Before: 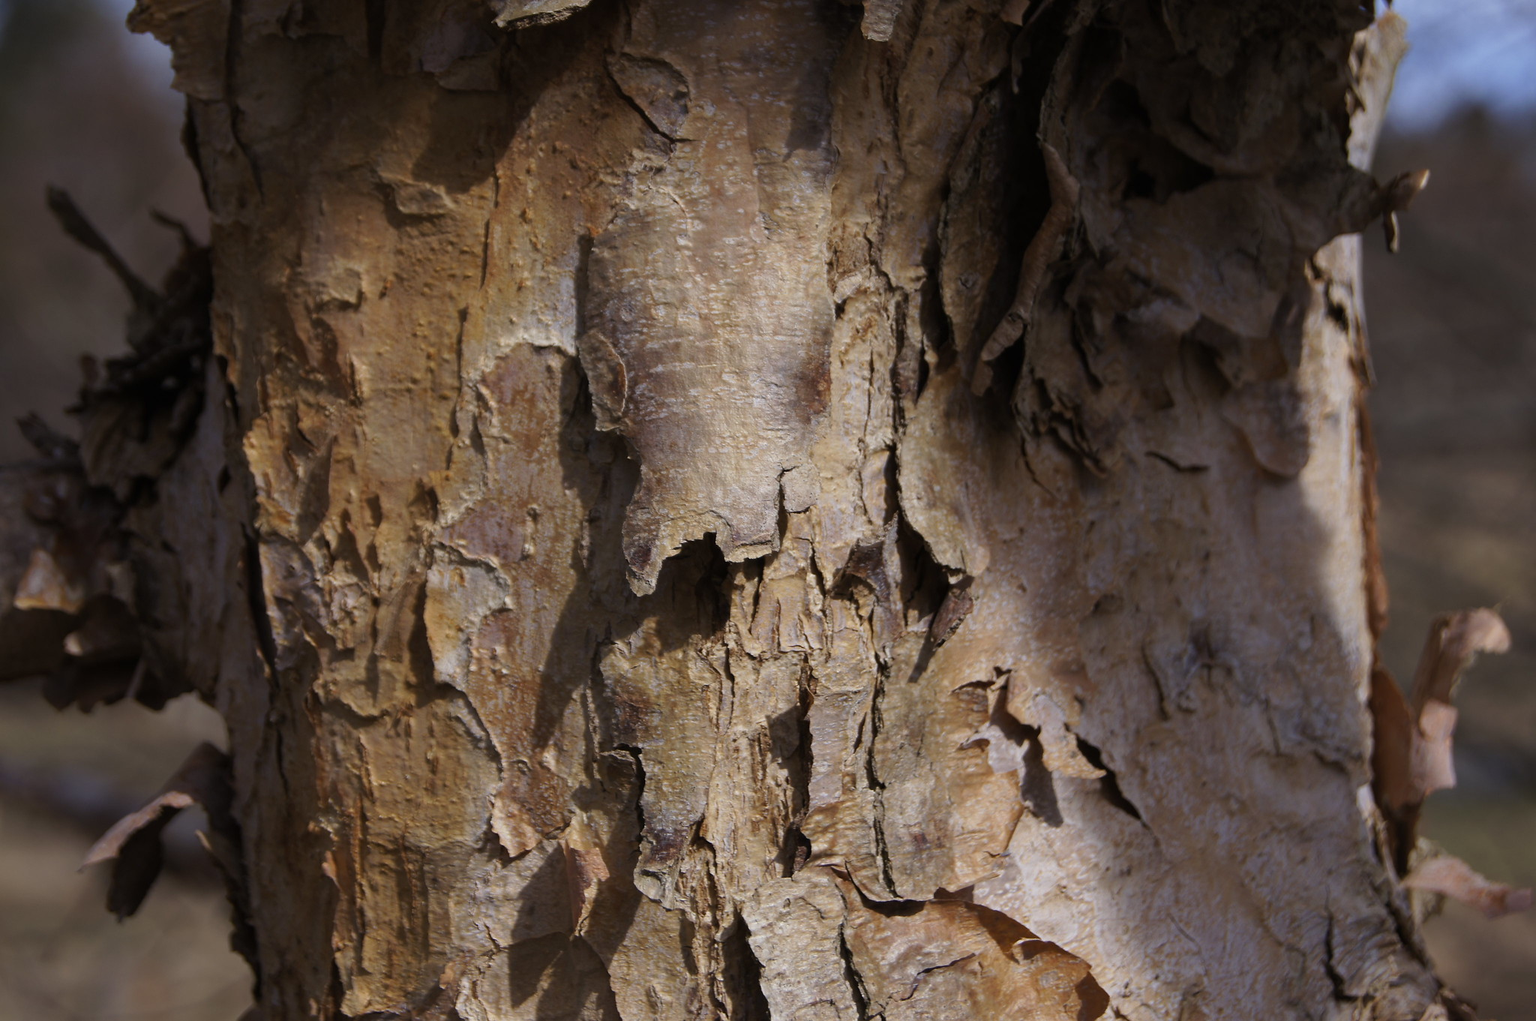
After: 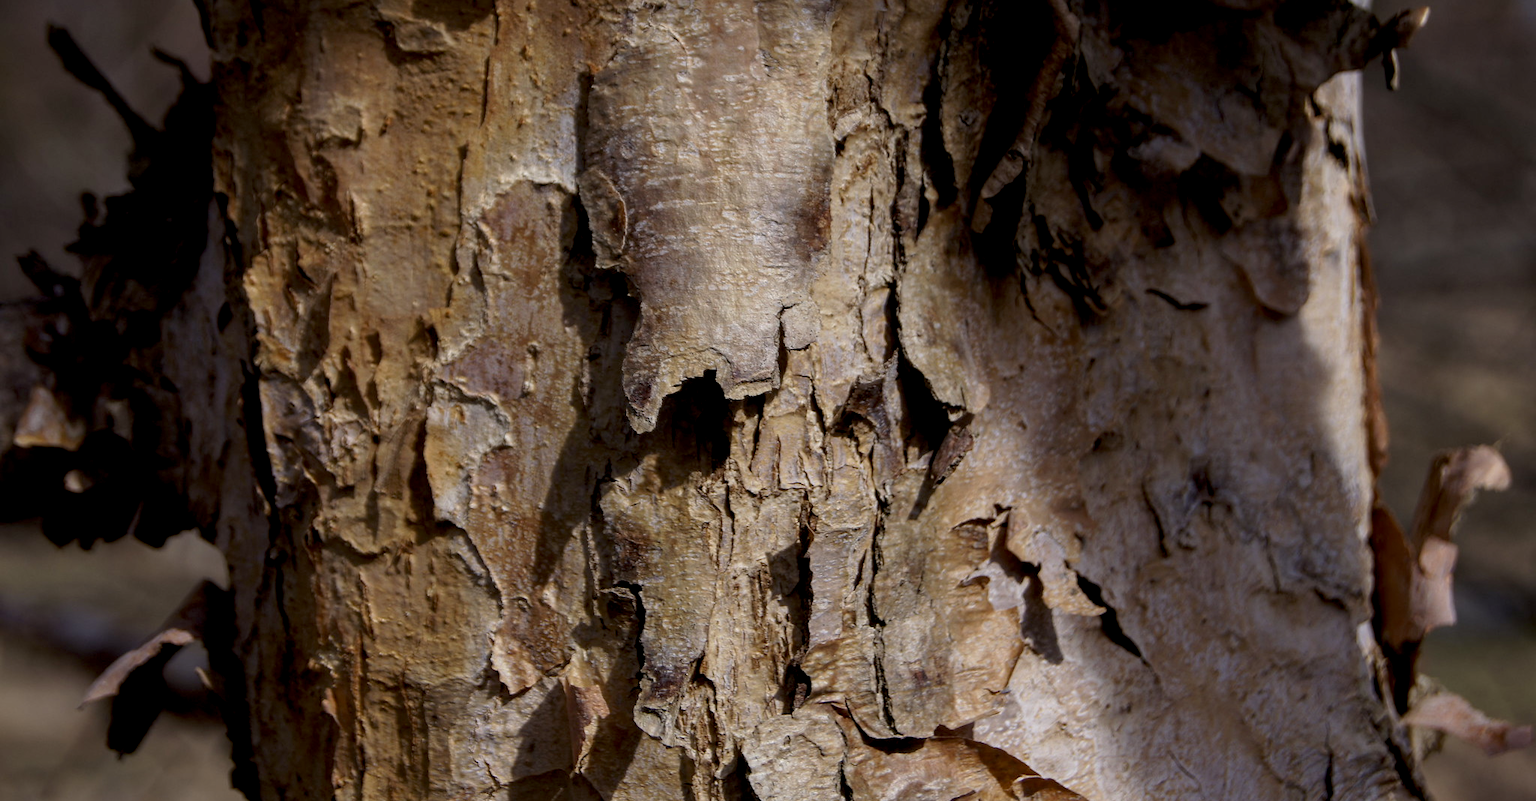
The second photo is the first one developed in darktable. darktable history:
exposure: black level correction 0.009, exposure -0.16 EV, compensate exposure bias true, compensate highlight preservation false
local contrast: detail 130%
crop and rotate: top 15.967%, bottom 5.556%
